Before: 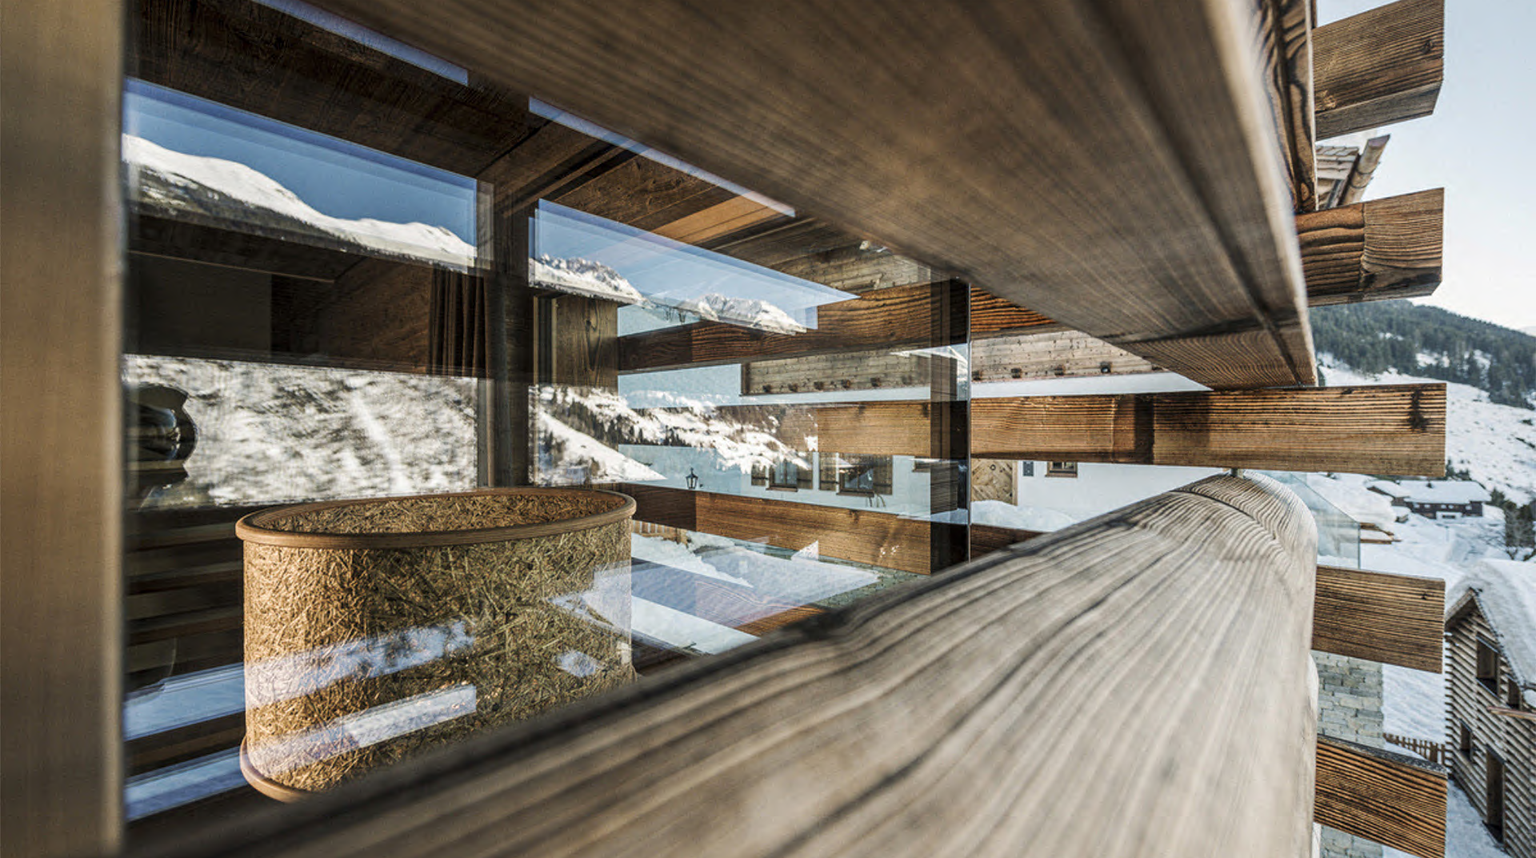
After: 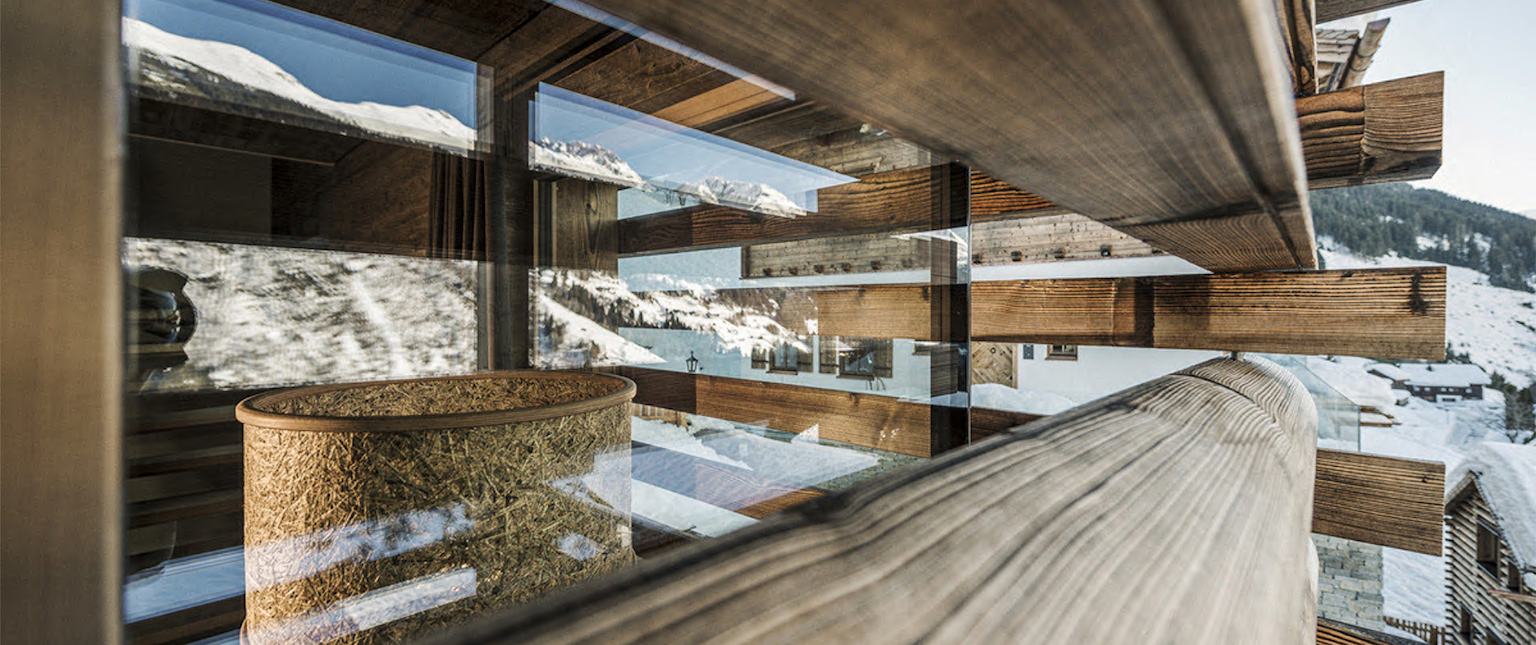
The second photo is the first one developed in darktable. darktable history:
crop: top 13.632%, bottom 10.997%
